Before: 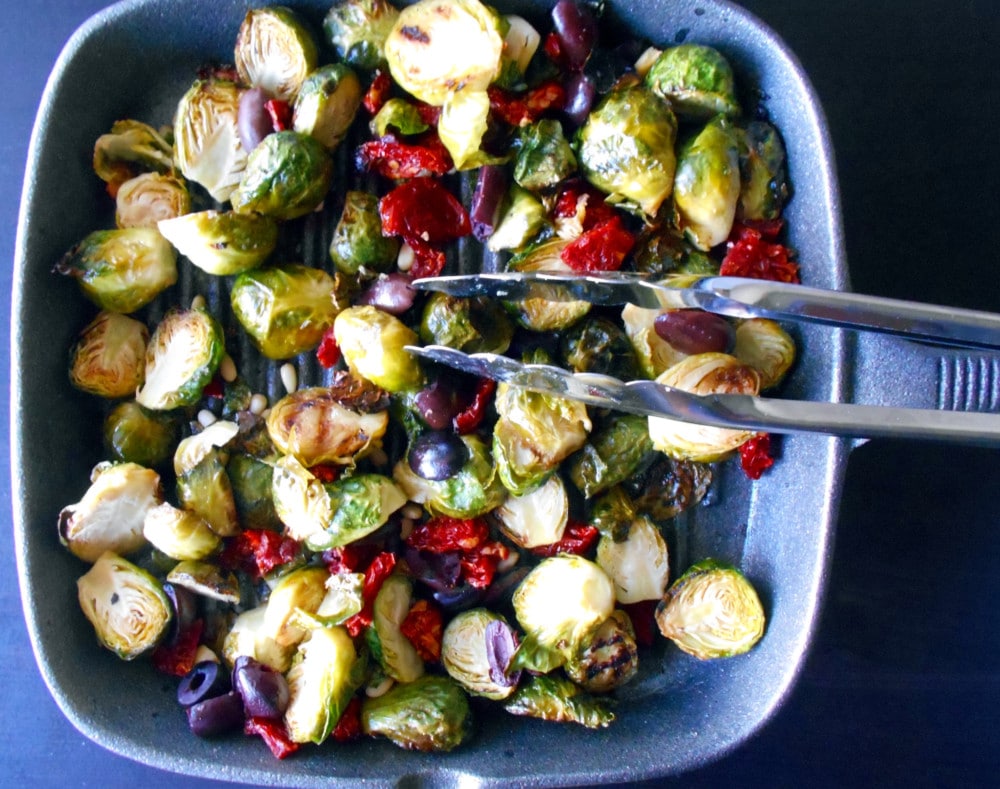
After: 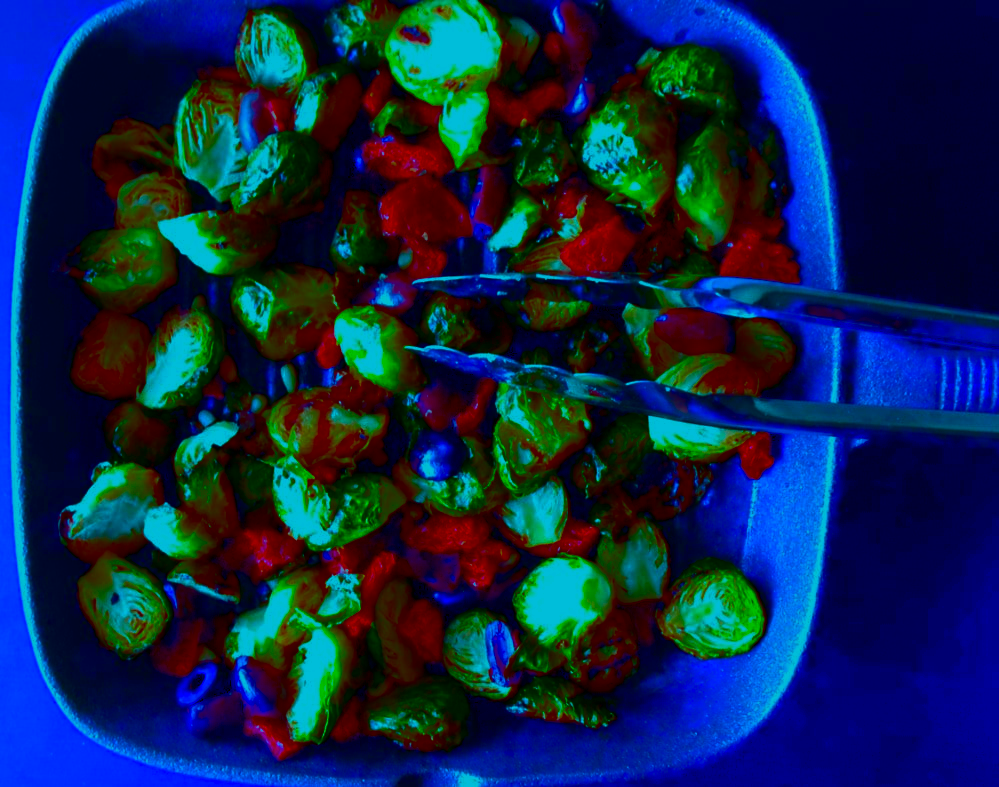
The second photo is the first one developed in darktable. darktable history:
contrast brightness saturation: brightness -0.998, saturation 0.994
crop: top 0.104%, bottom 0.137%
color balance rgb: shadows lift › luminance -21.54%, shadows lift › chroma 8.757%, shadows lift › hue 282.36°, highlights gain › luminance -33.305%, highlights gain › chroma 5.551%, highlights gain › hue 218.93°, linear chroma grading › global chroma 41.705%, perceptual saturation grading › global saturation 0.032%, global vibrance 20%
